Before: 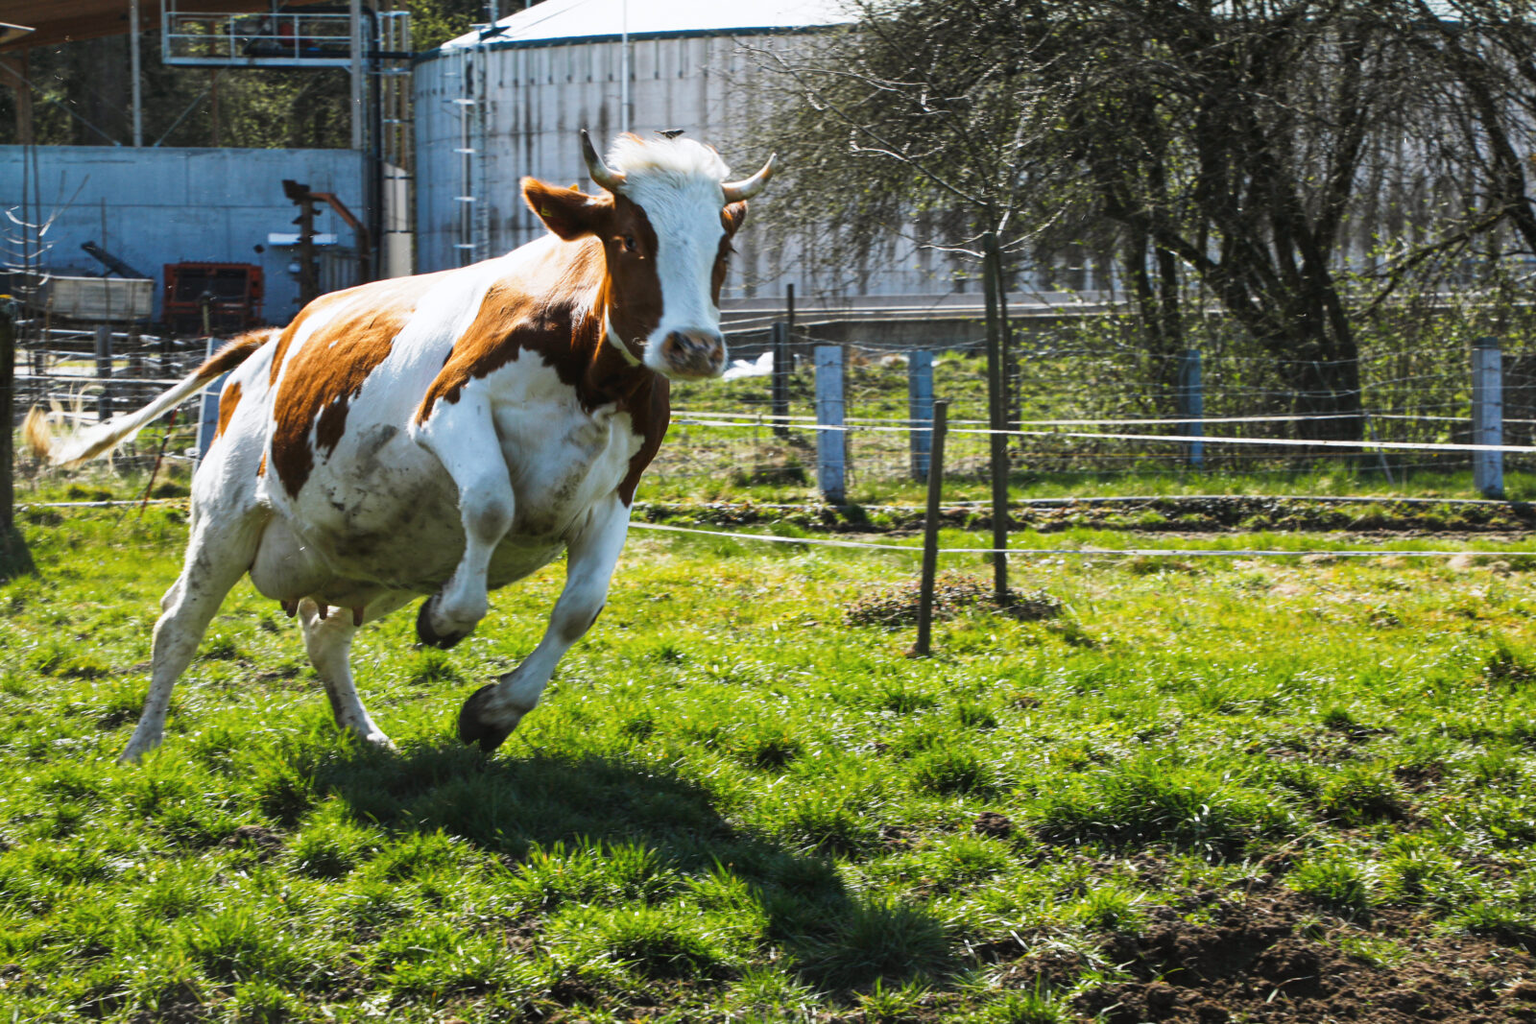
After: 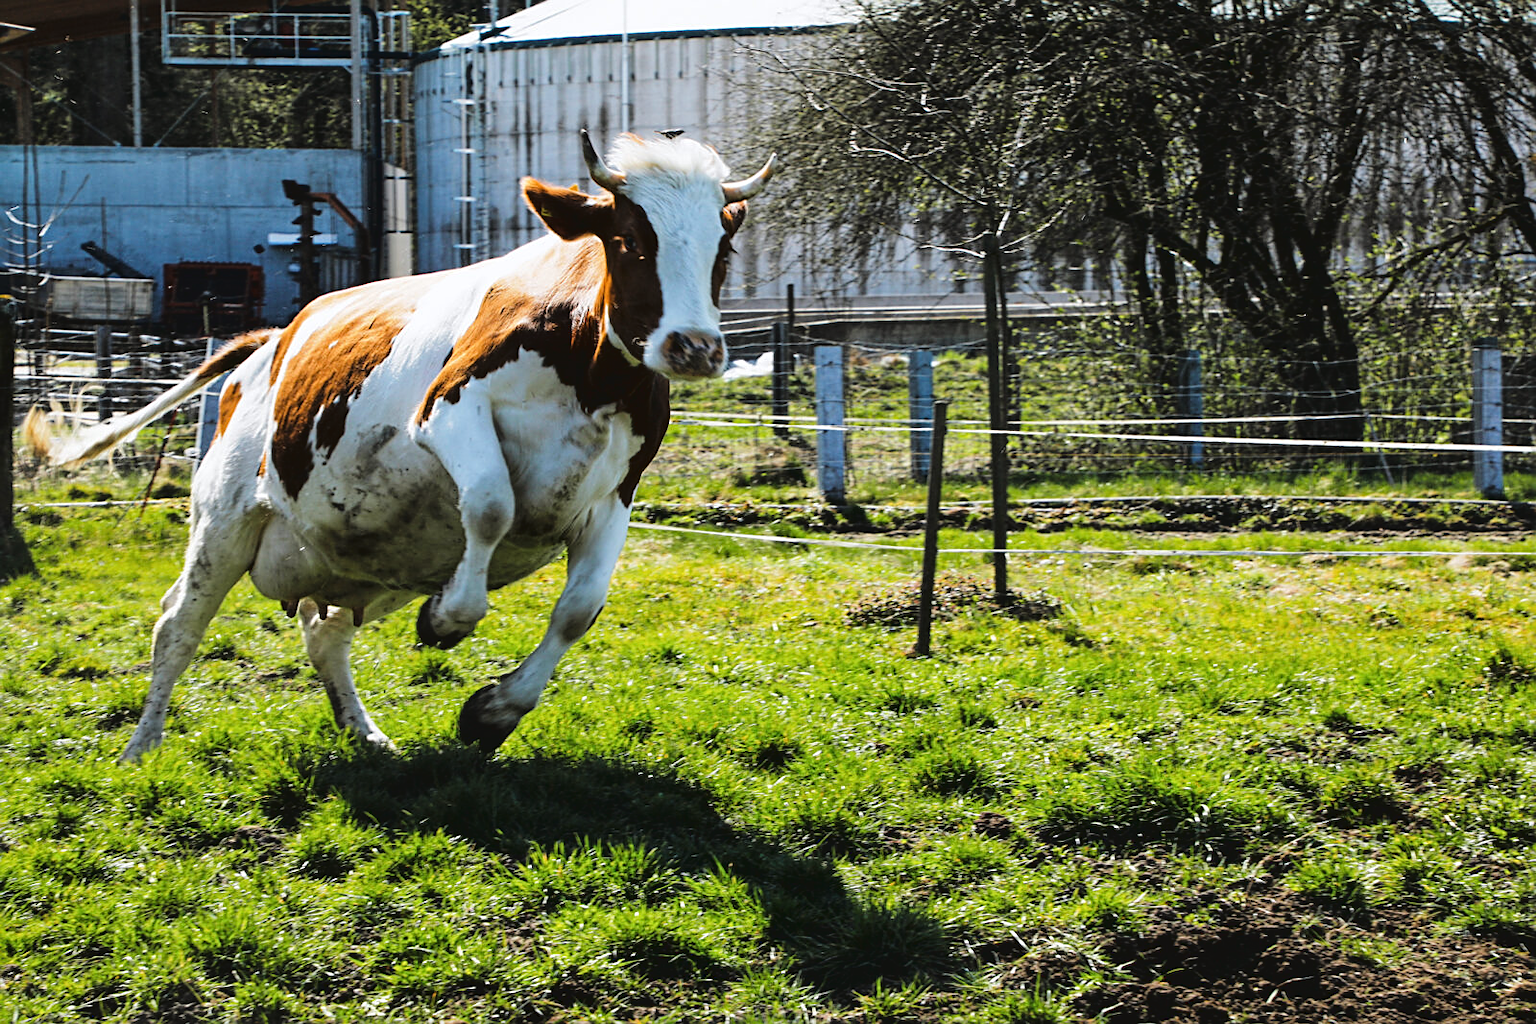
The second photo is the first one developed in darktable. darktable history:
sharpen: on, module defaults
tone curve: curves: ch0 [(0, 0) (0.003, 0.048) (0.011, 0.048) (0.025, 0.048) (0.044, 0.049) (0.069, 0.048) (0.1, 0.052) (0.136, 0.071) (0.177, 0.109) (0.224, 0.157) (0.277, 0.233) (0.335, 0.32) (0.399, 0.404) (0.468, 0.496) (0.543, 0.582) (0.623, 0.653) (0.709, 0.738) (0.801, 0.811) (0.898, 0.895) (1, 1)], color space Lab, linked channels, preserve colors none
